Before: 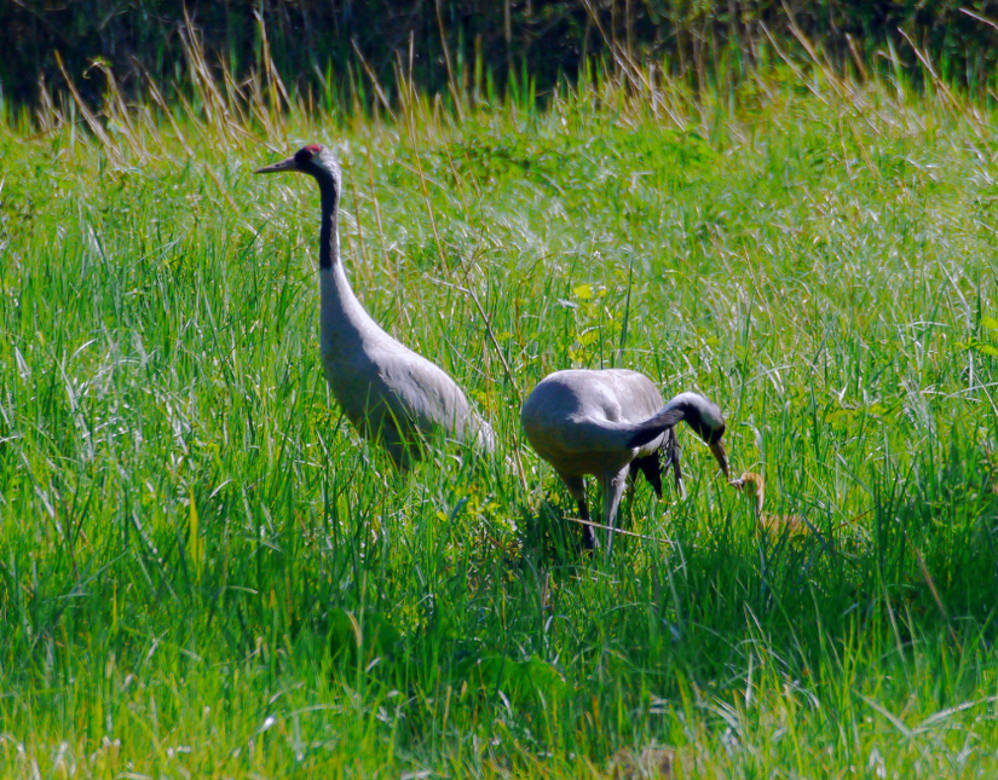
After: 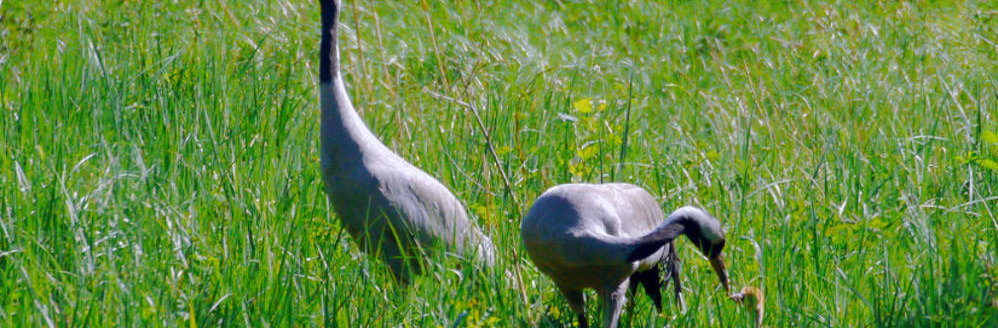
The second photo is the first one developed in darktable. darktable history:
crop and rotate: top 23.911%, bottom 34.004%
